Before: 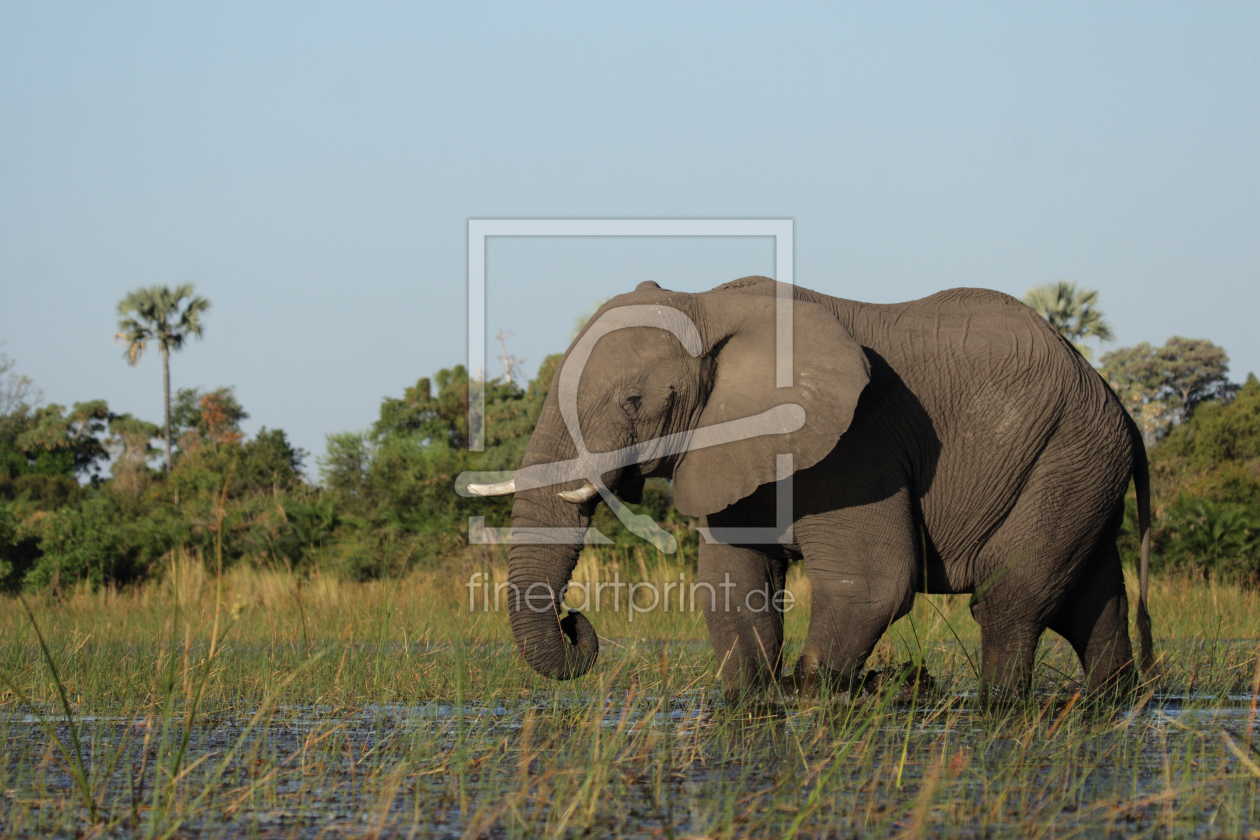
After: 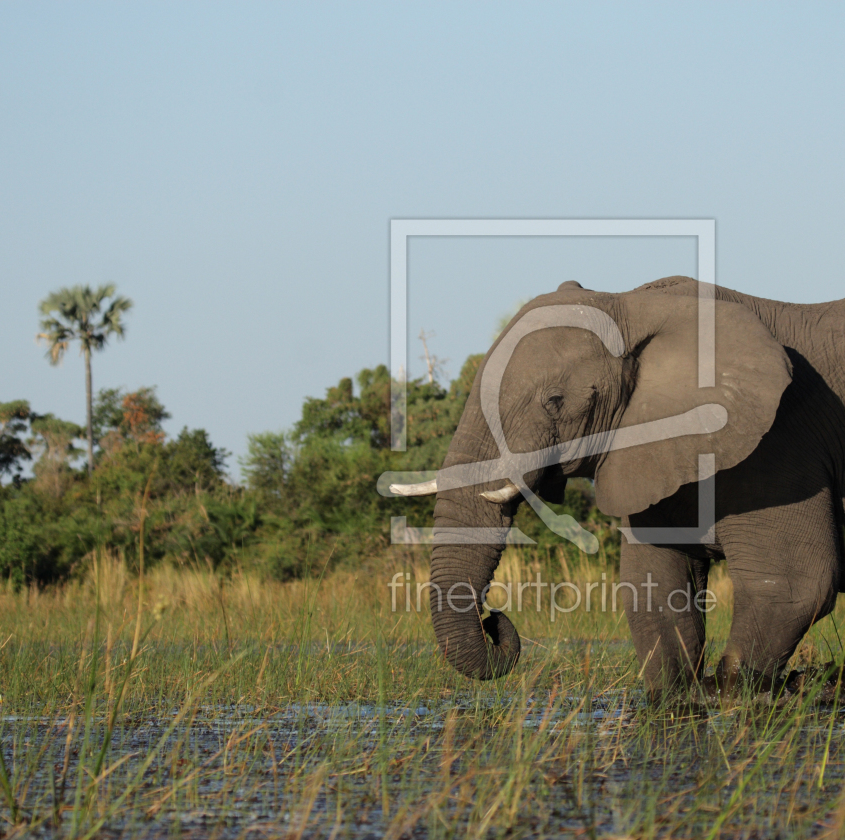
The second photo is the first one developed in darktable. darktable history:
crop and rotate: left 6.269%, right 26.633%
